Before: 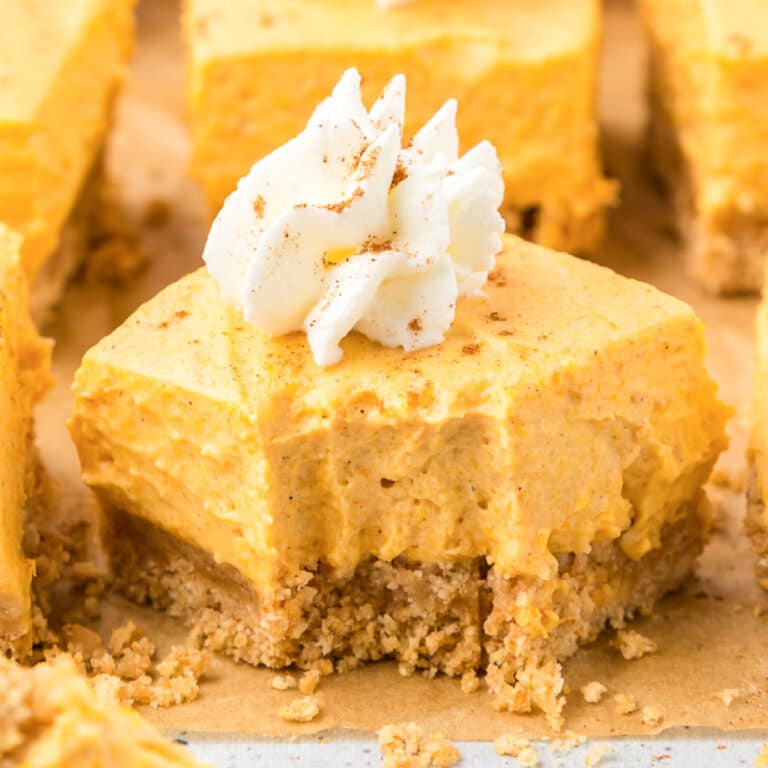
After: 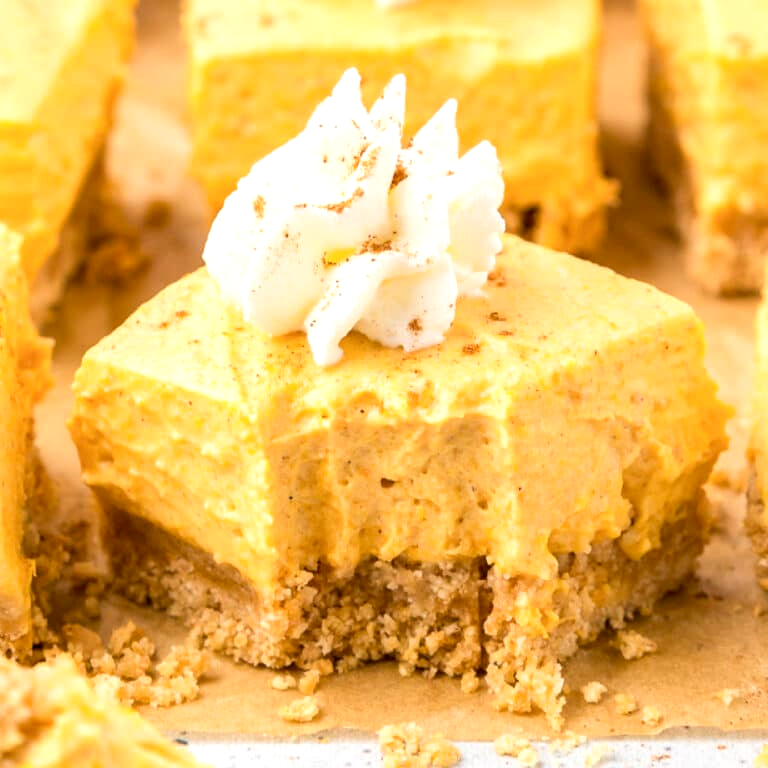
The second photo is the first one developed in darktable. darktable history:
levels: levels [0, 0.498, 0.996]
exposure: black level correction 0.005, exposure 0.286 EV, compensate highlight preservation false
